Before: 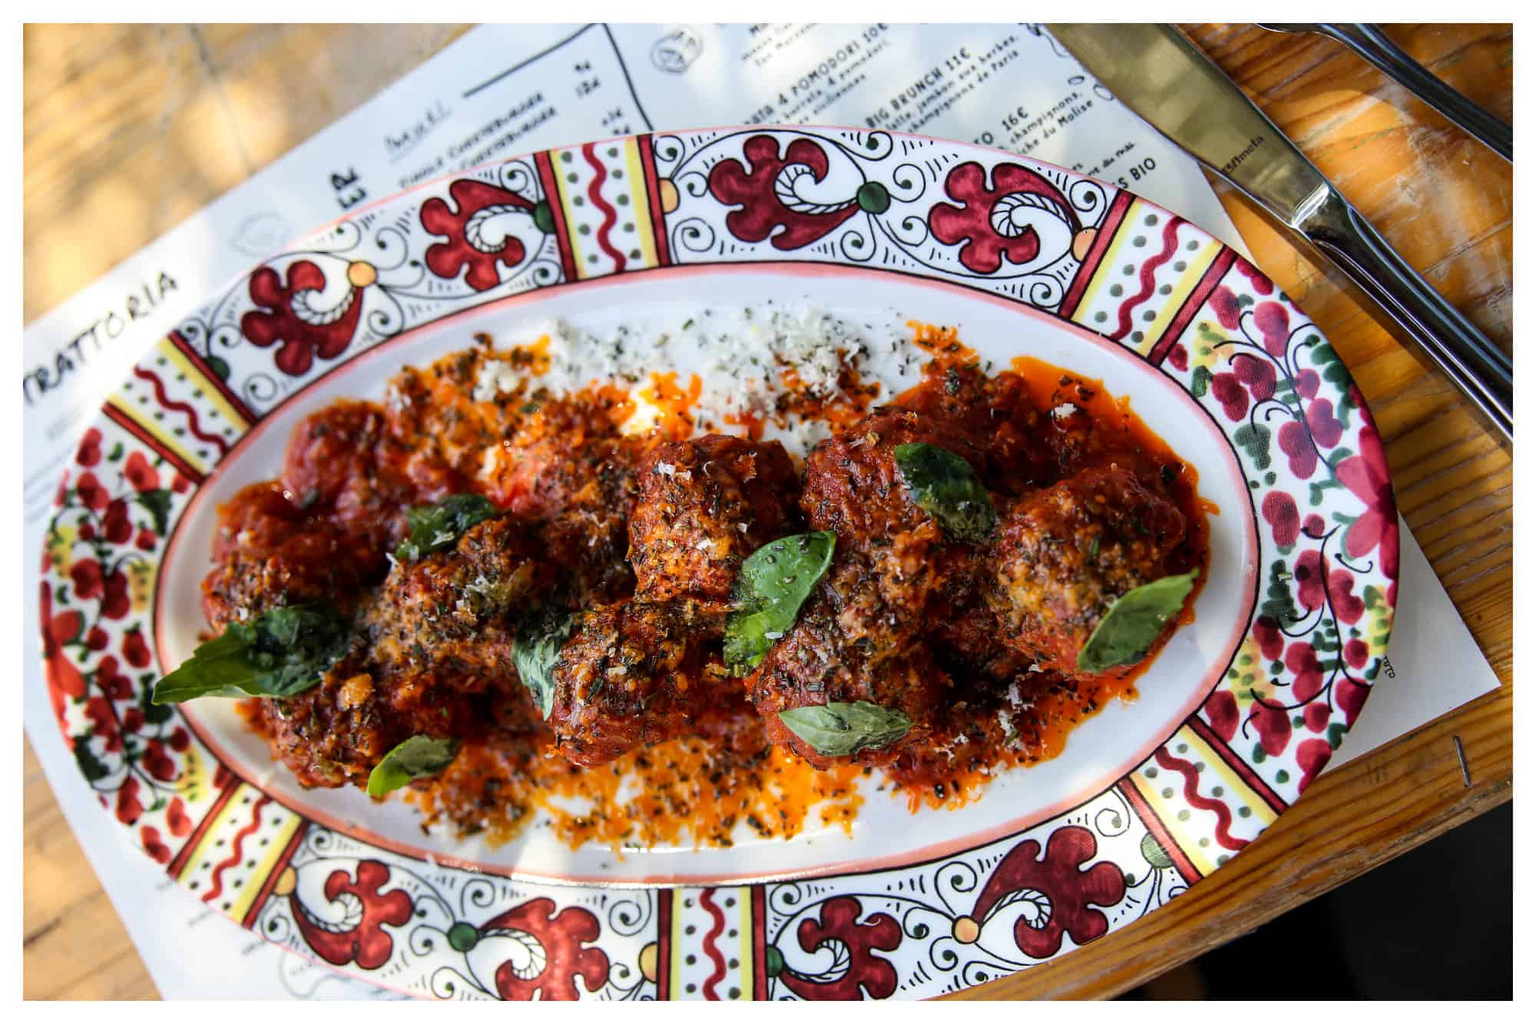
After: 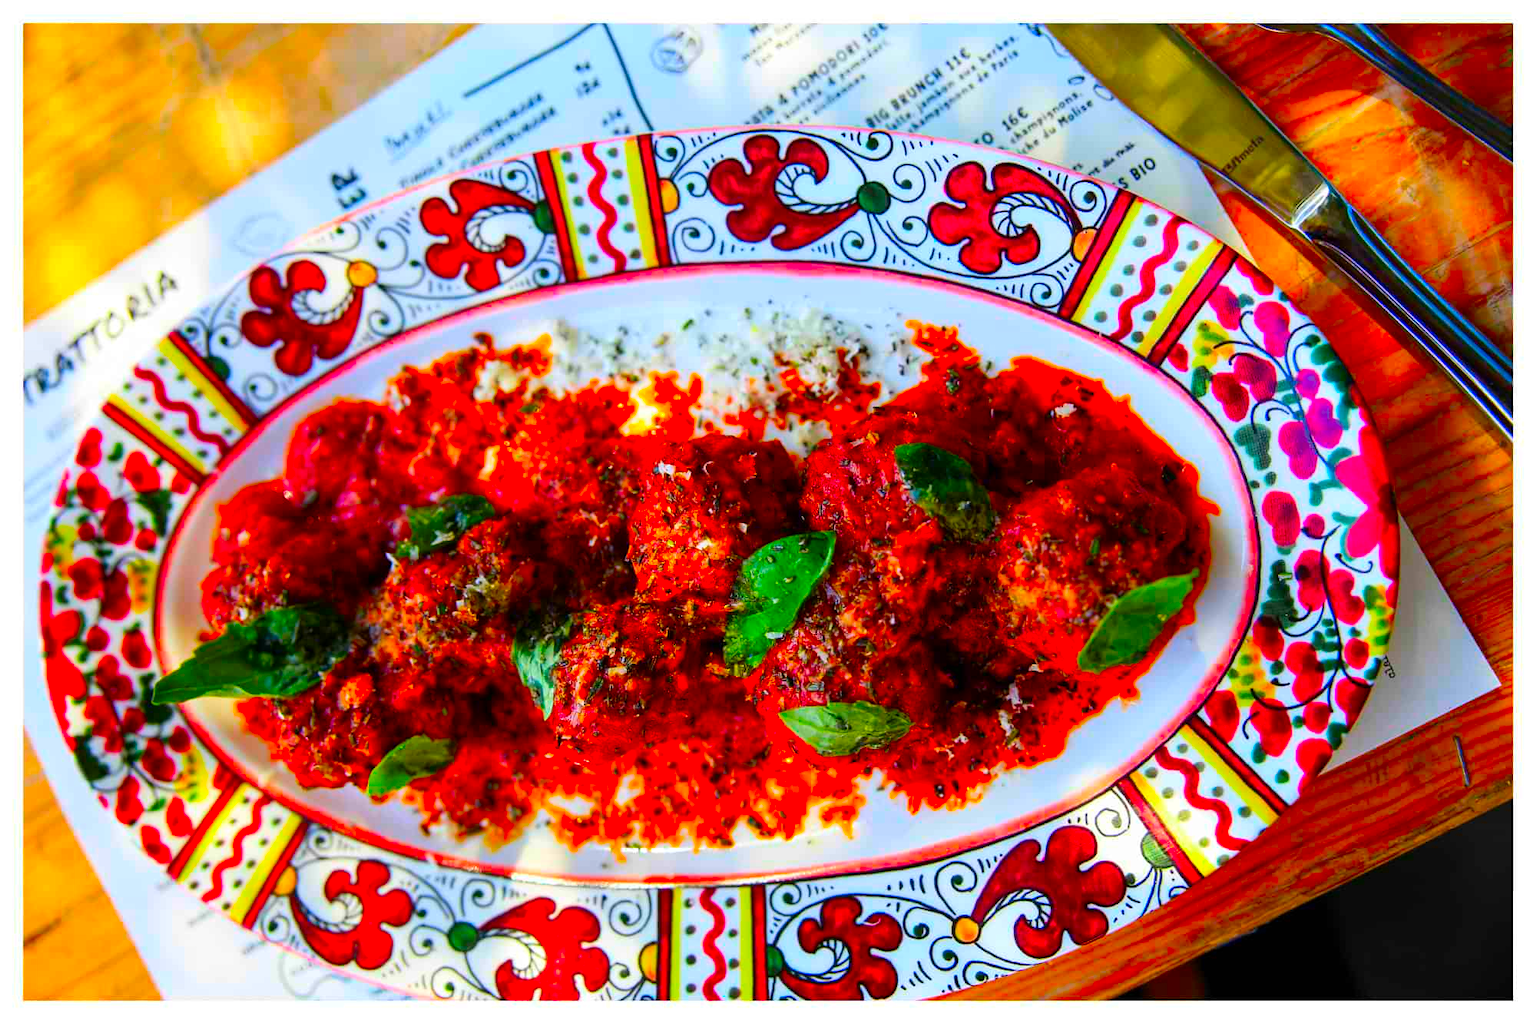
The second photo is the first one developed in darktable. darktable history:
color correction: highlights b* 0.021, saturation 2.97
